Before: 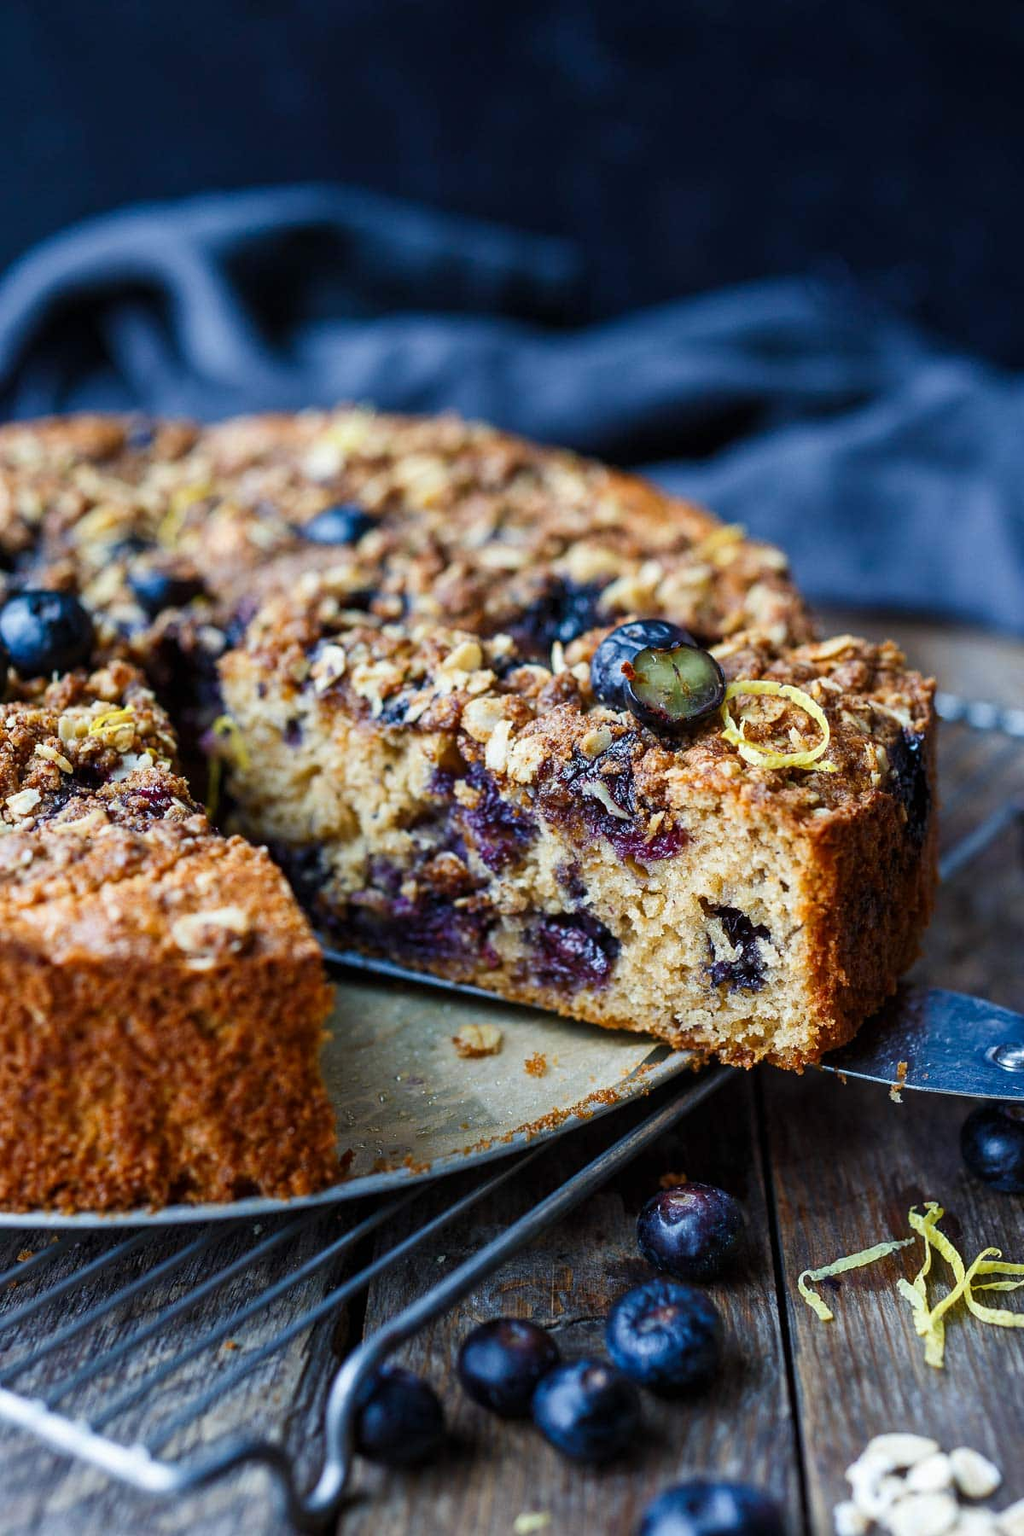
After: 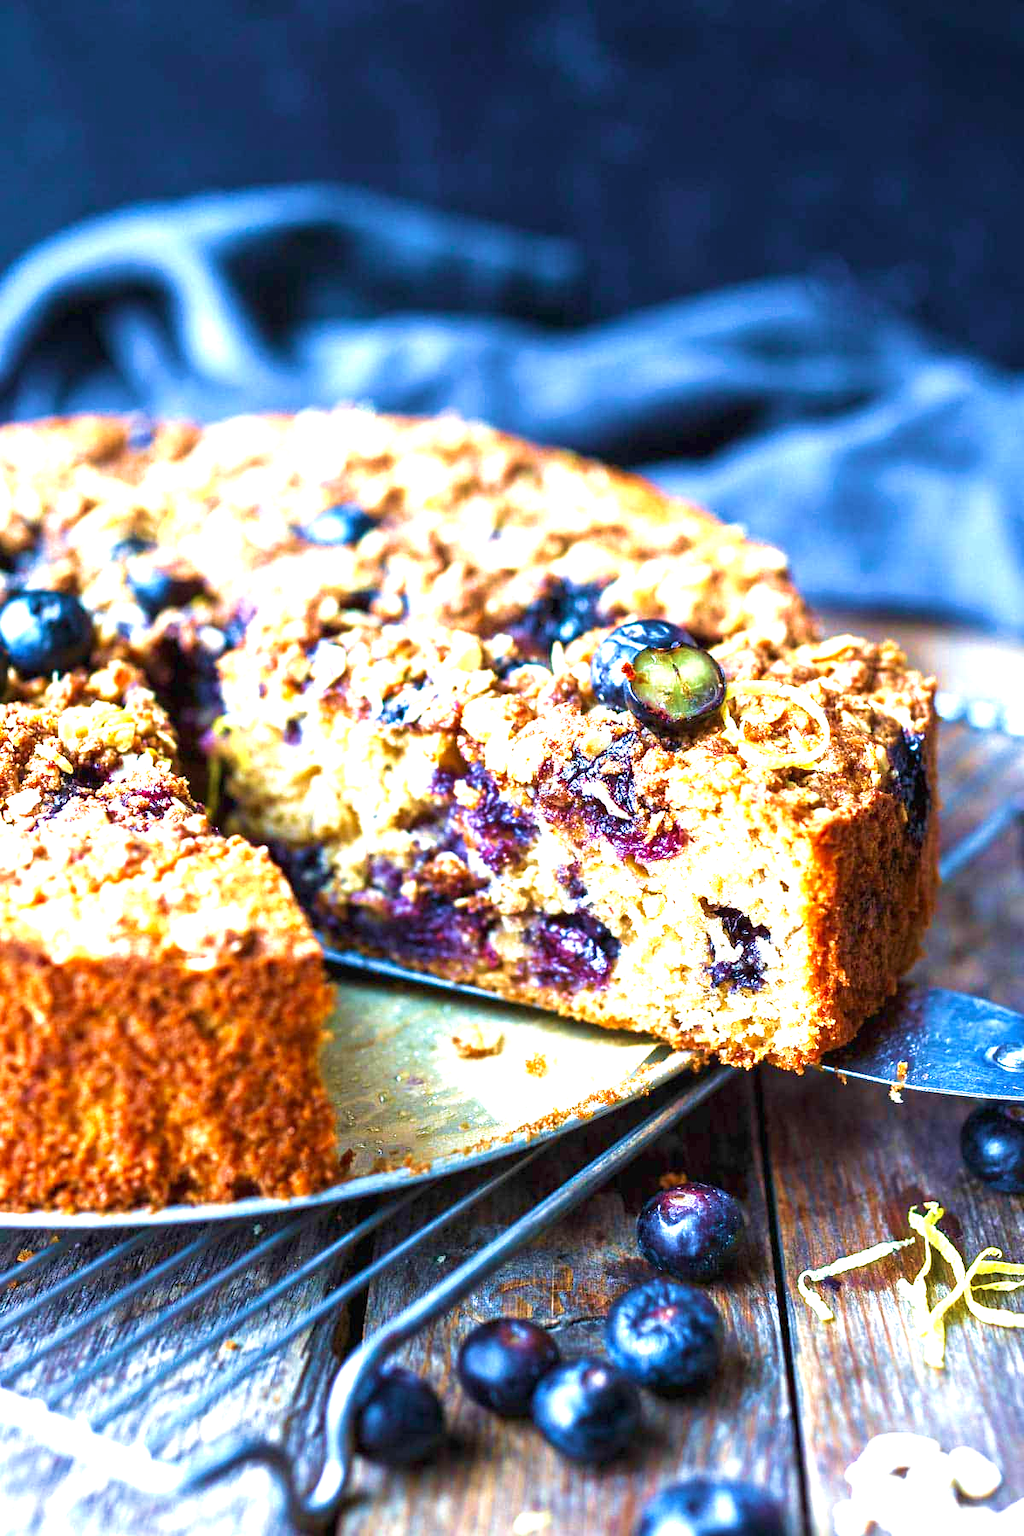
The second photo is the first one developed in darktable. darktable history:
exposure: black level correction 0, exposure 1.9 EV, compensate highlight preservation false
velvia: strength 67.07%, mid-tones bias 0.972
color zones: curves: ch1 [(0, 0.525) (0.143, 0.556) (0.286, 0.52) (0.429, 0.5) (0.571, 0.5) (0.714, 0.5) (0.857, 0.503) (1, 0.525)]
